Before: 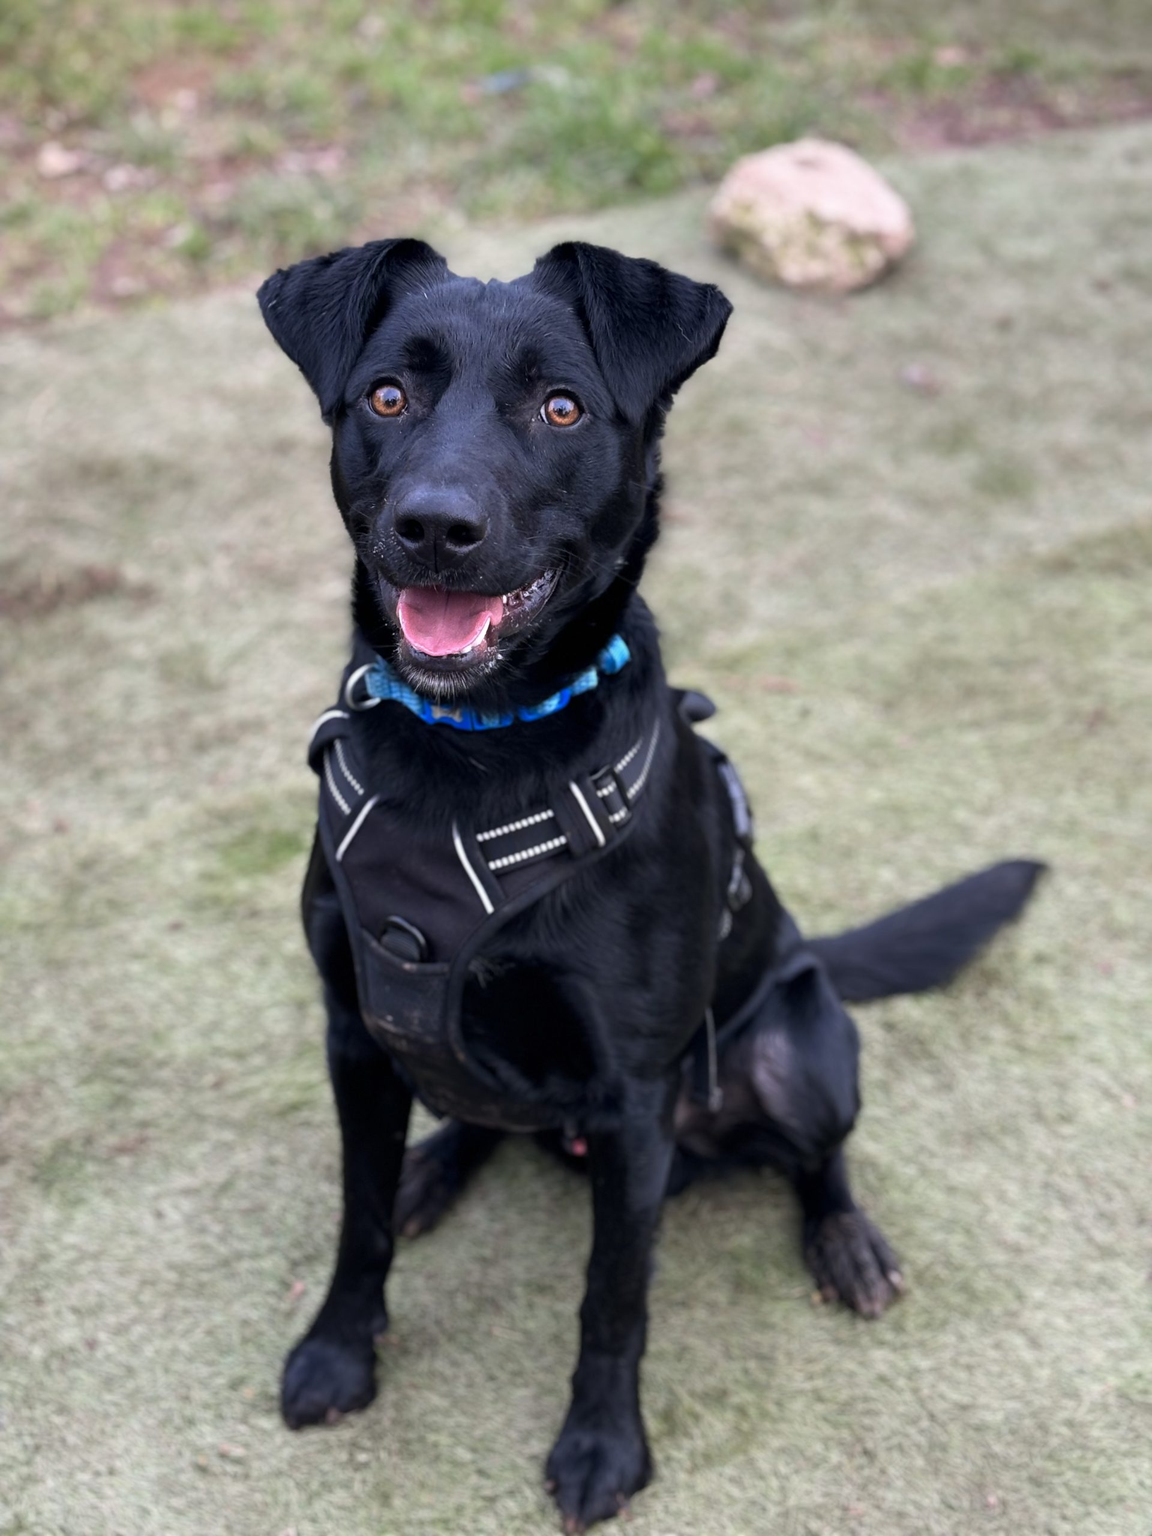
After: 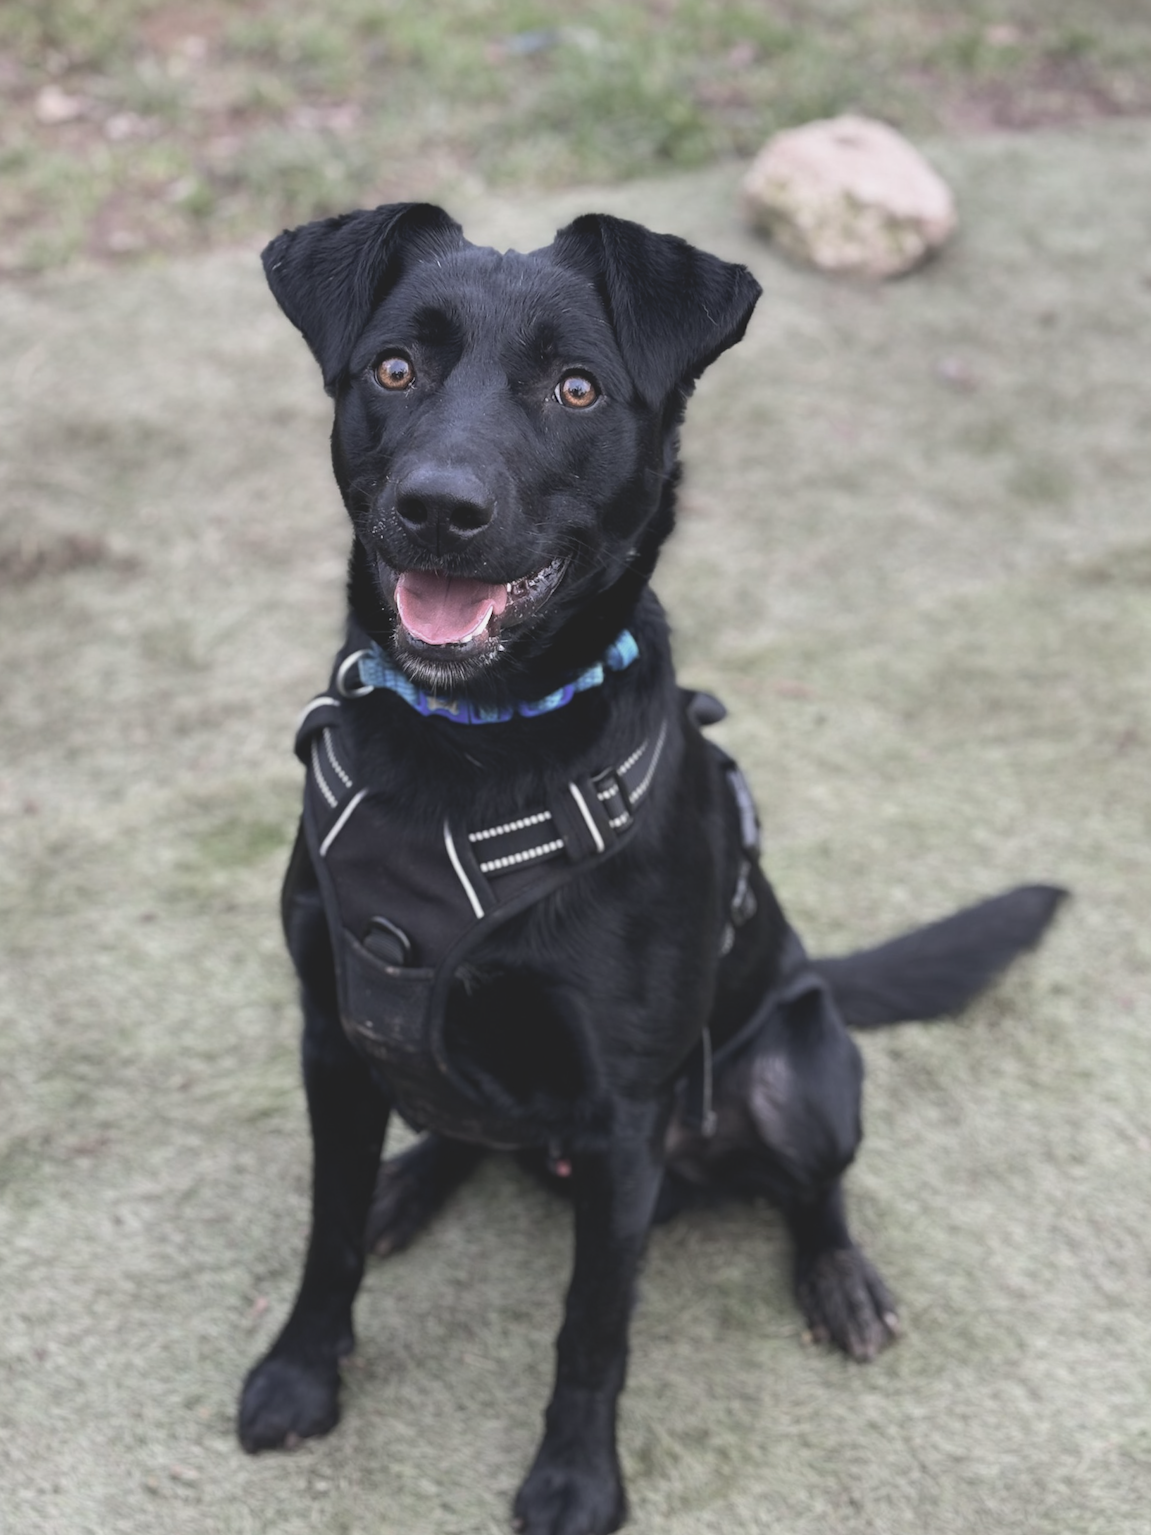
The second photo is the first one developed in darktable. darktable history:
contrast brightness saturation: contrast -0.26, saturation -0.43
tone equalizer: -8 EV -0.417 EV, -7 EV -0.389 EV, -6 EV -0.333 EV, -5 EV -0.222 EV, -3 EV 0.222 EV, -2 EV 0.333 EV, -1 EV 0.389 EV, +0 EV 0.417 EV, edges refinement/feathering 500, mask exposure compensation -1.57 EV, preserve details no
exposure: compensate highlight preservation false
crop and rotate: angle -2.38°
